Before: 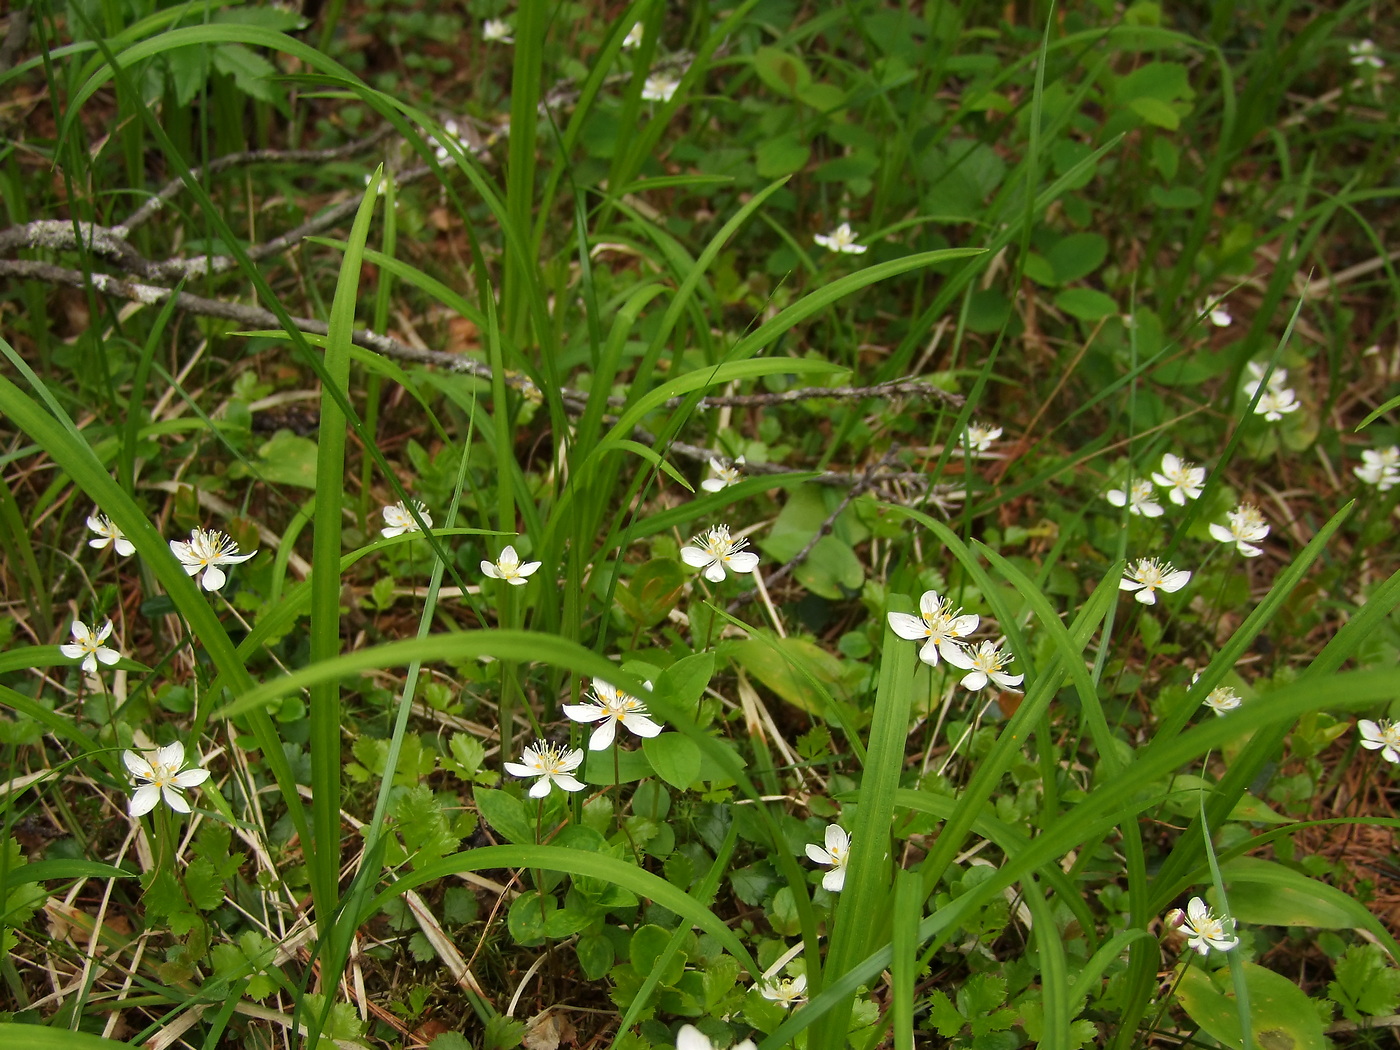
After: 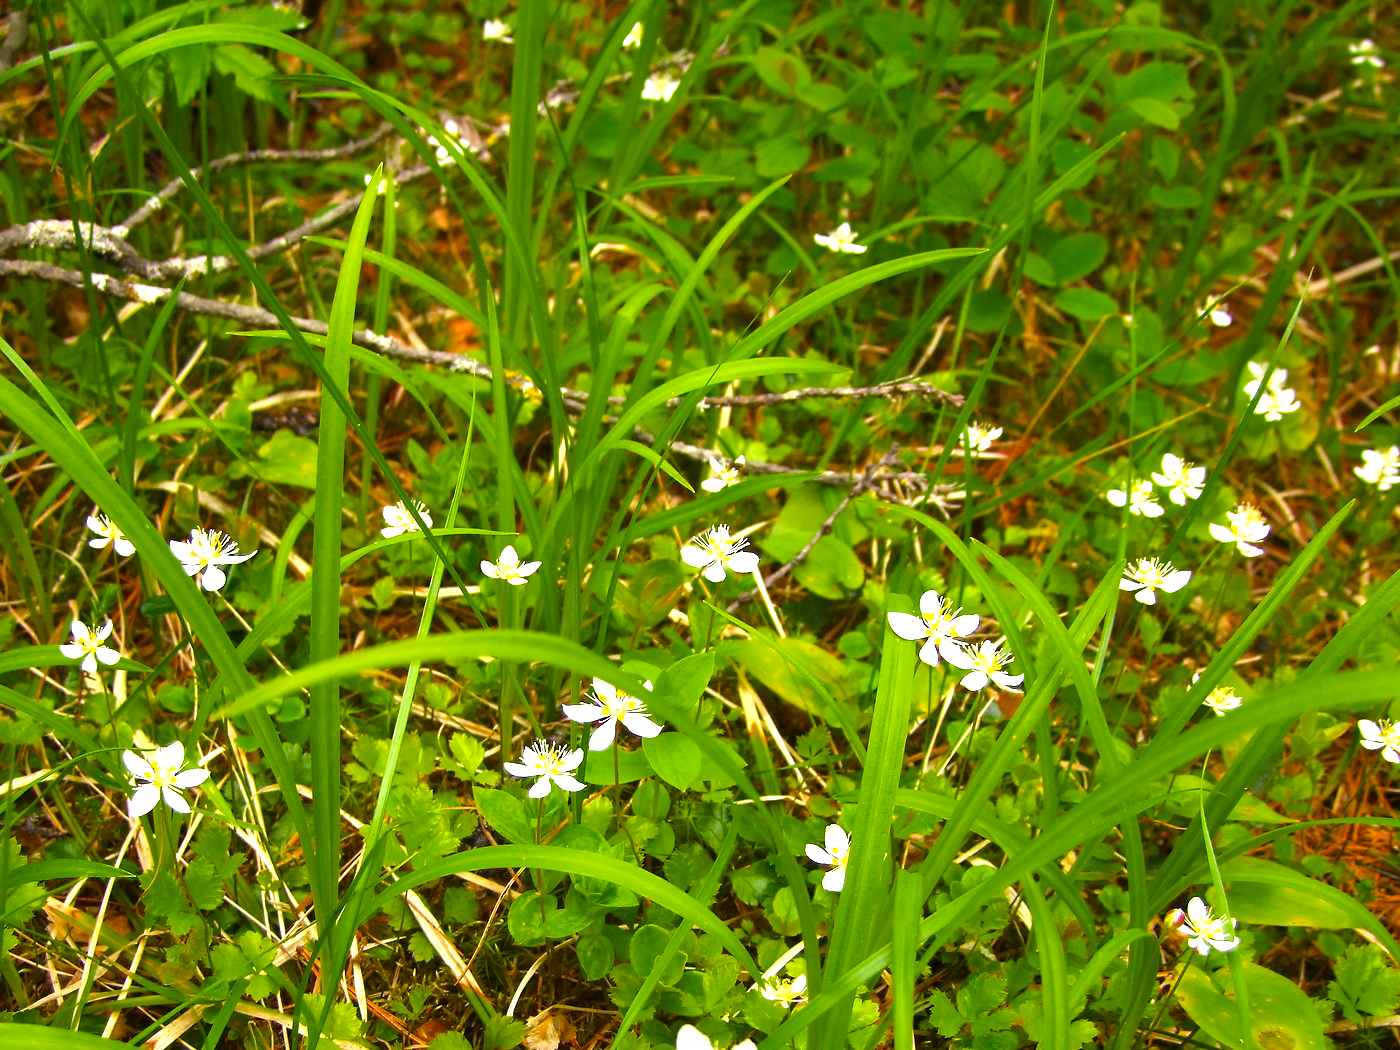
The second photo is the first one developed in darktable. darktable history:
exposure: exposure 0.694 EV, compensate exposure bias true, compensate highlight preservation false
color balance rgb: shadows lift › luminance -9.525%, highlights gain › chroma 1.047%, highlights gain › hue 53.91°, linear chroma grading › global chroma 8.324%, perceptual saturation grading › global saturation 25.898%, perceptual brilliance grading › highlights 8.282%, perceptual brilliance grading › mid-tones 3.793%, perceptual brilliance grading › shadows 1.662%, saturation formula JzAzBz (2021)
